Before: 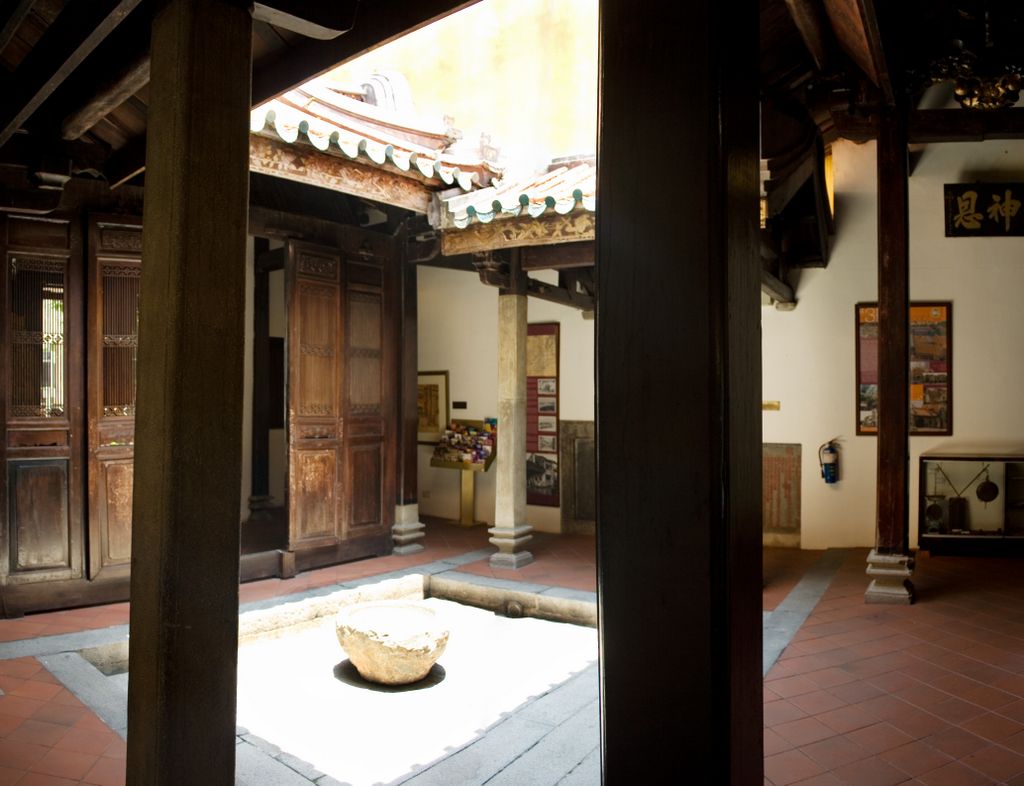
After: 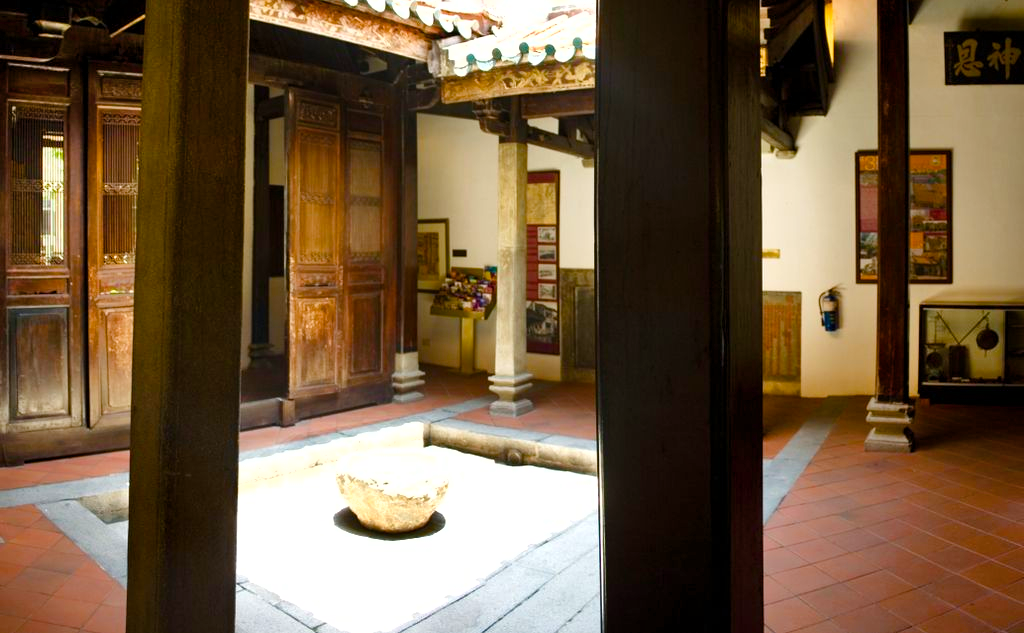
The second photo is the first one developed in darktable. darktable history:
shadows and highlights: shadows 47.24, highlights -40.51, soften with gaussian
crop and rotate: top 19.45%
color balance rgb: perceptual saturation grading › global saturation 20%, perceptual saturation grading › highlights -25.505%, perceptual saturation grading › shadows 50.044%, perceptual brilliance grading › global brilliance 10.37%, global vibrance 20%
